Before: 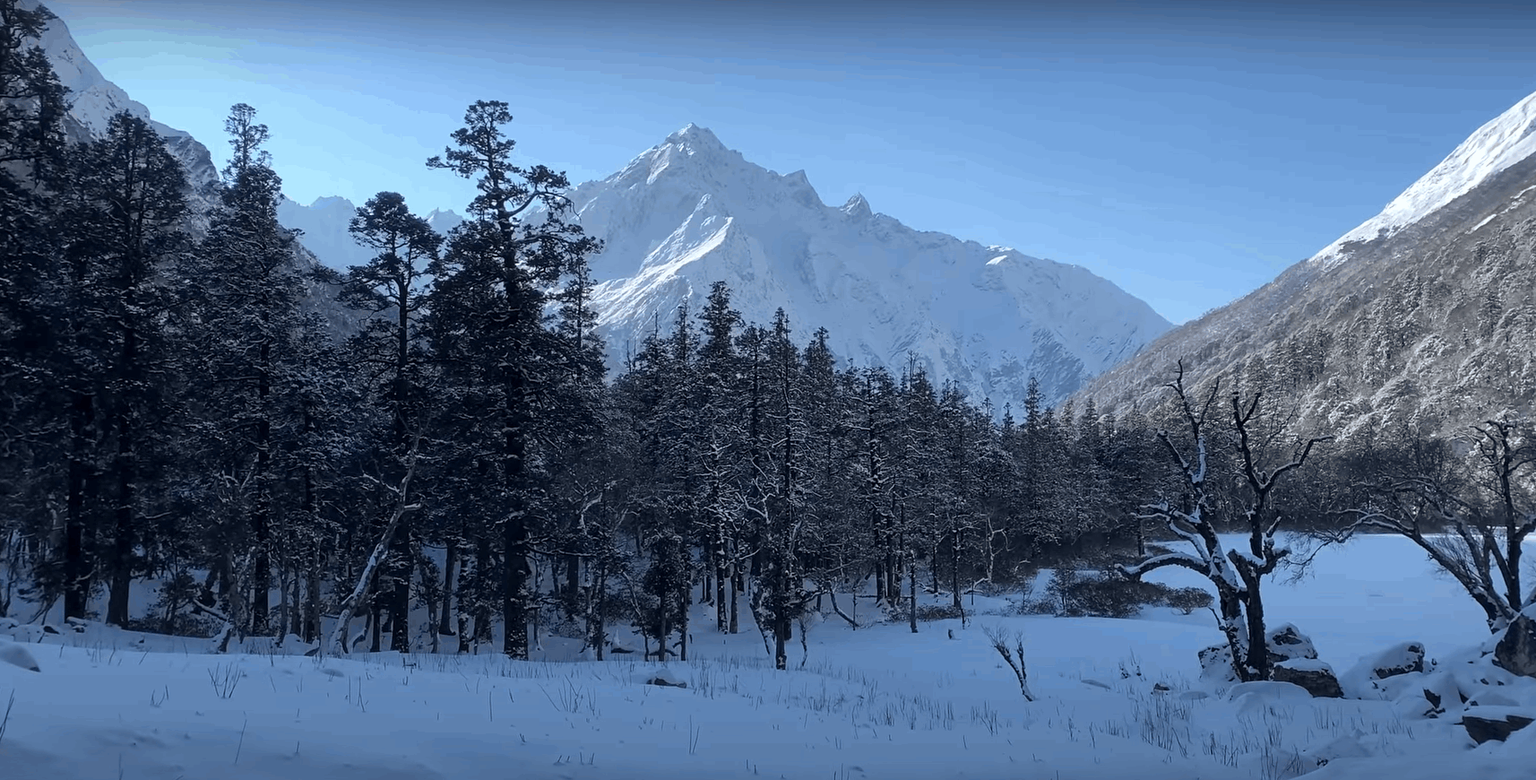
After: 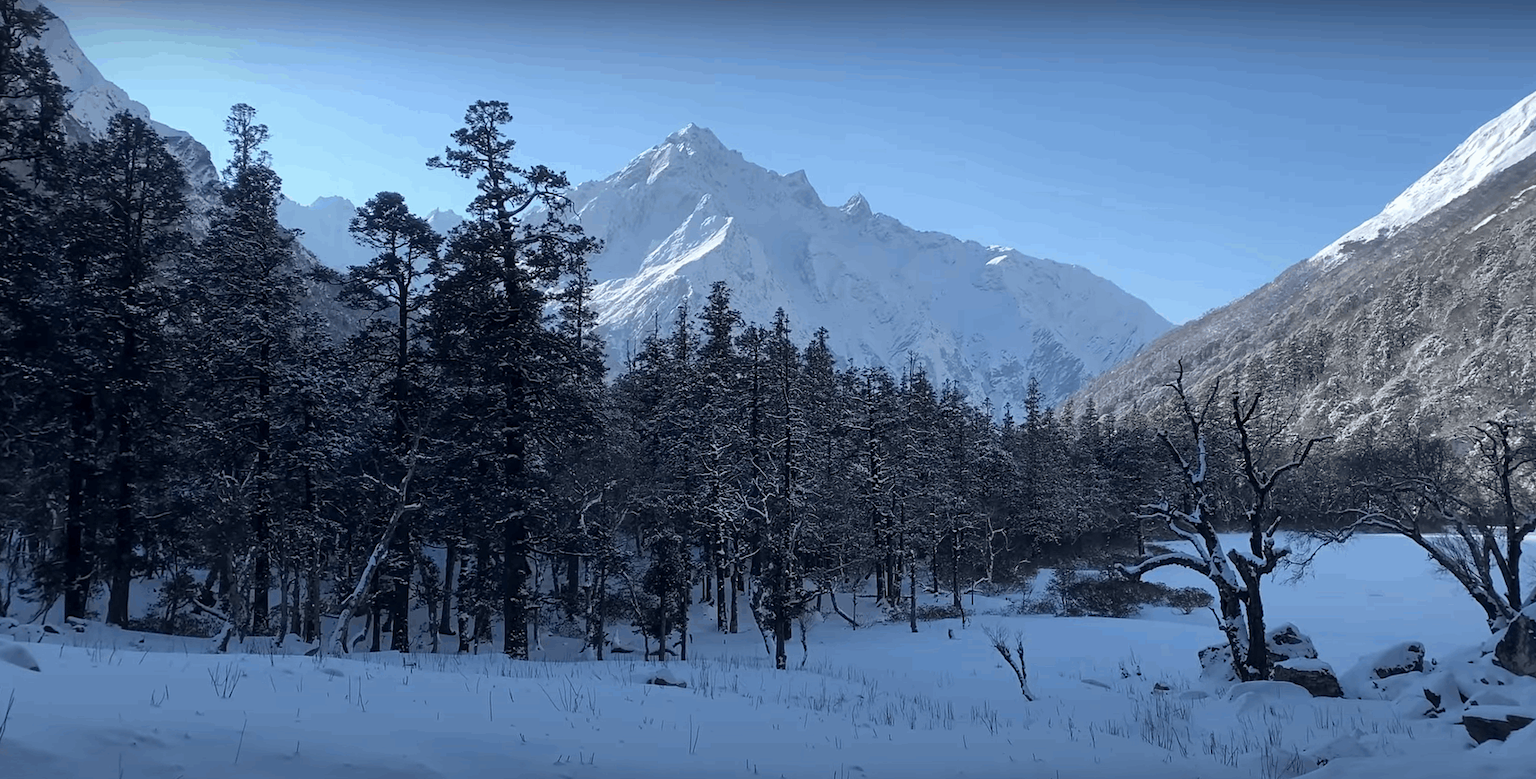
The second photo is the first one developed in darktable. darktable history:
exposure: exposure -0.024 EV, compensate exposure bias true, compensate highlight preservation false
